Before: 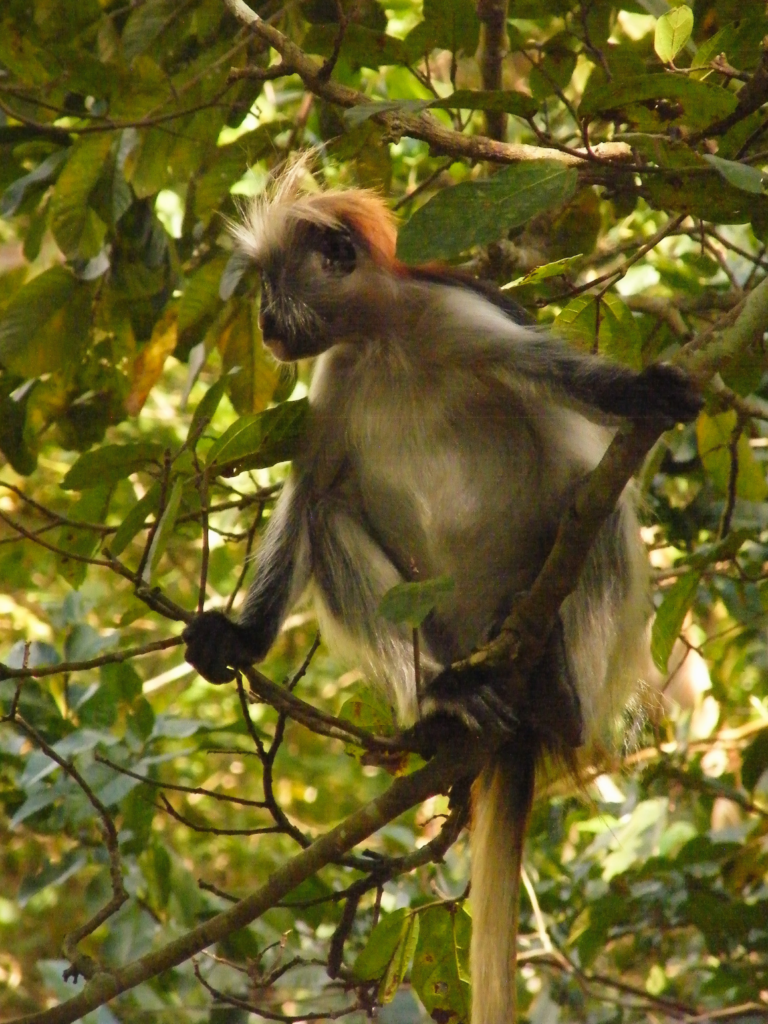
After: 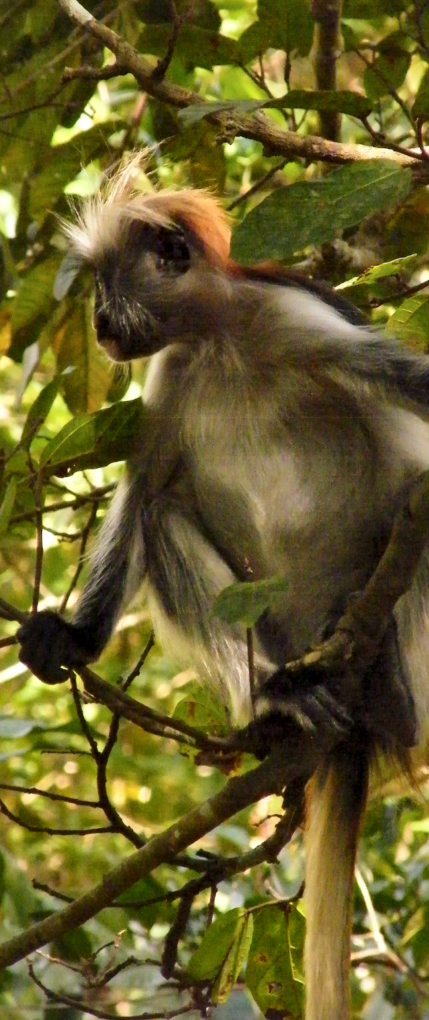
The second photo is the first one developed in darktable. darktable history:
local contrast: mode bilateral grid, contrast 25, coarseness 47, detail 151%, midtone range 0.2
levels: mode automatic
crop: left 21.674%, right 22.086%
white balance: red 0.984, blue 1.059
